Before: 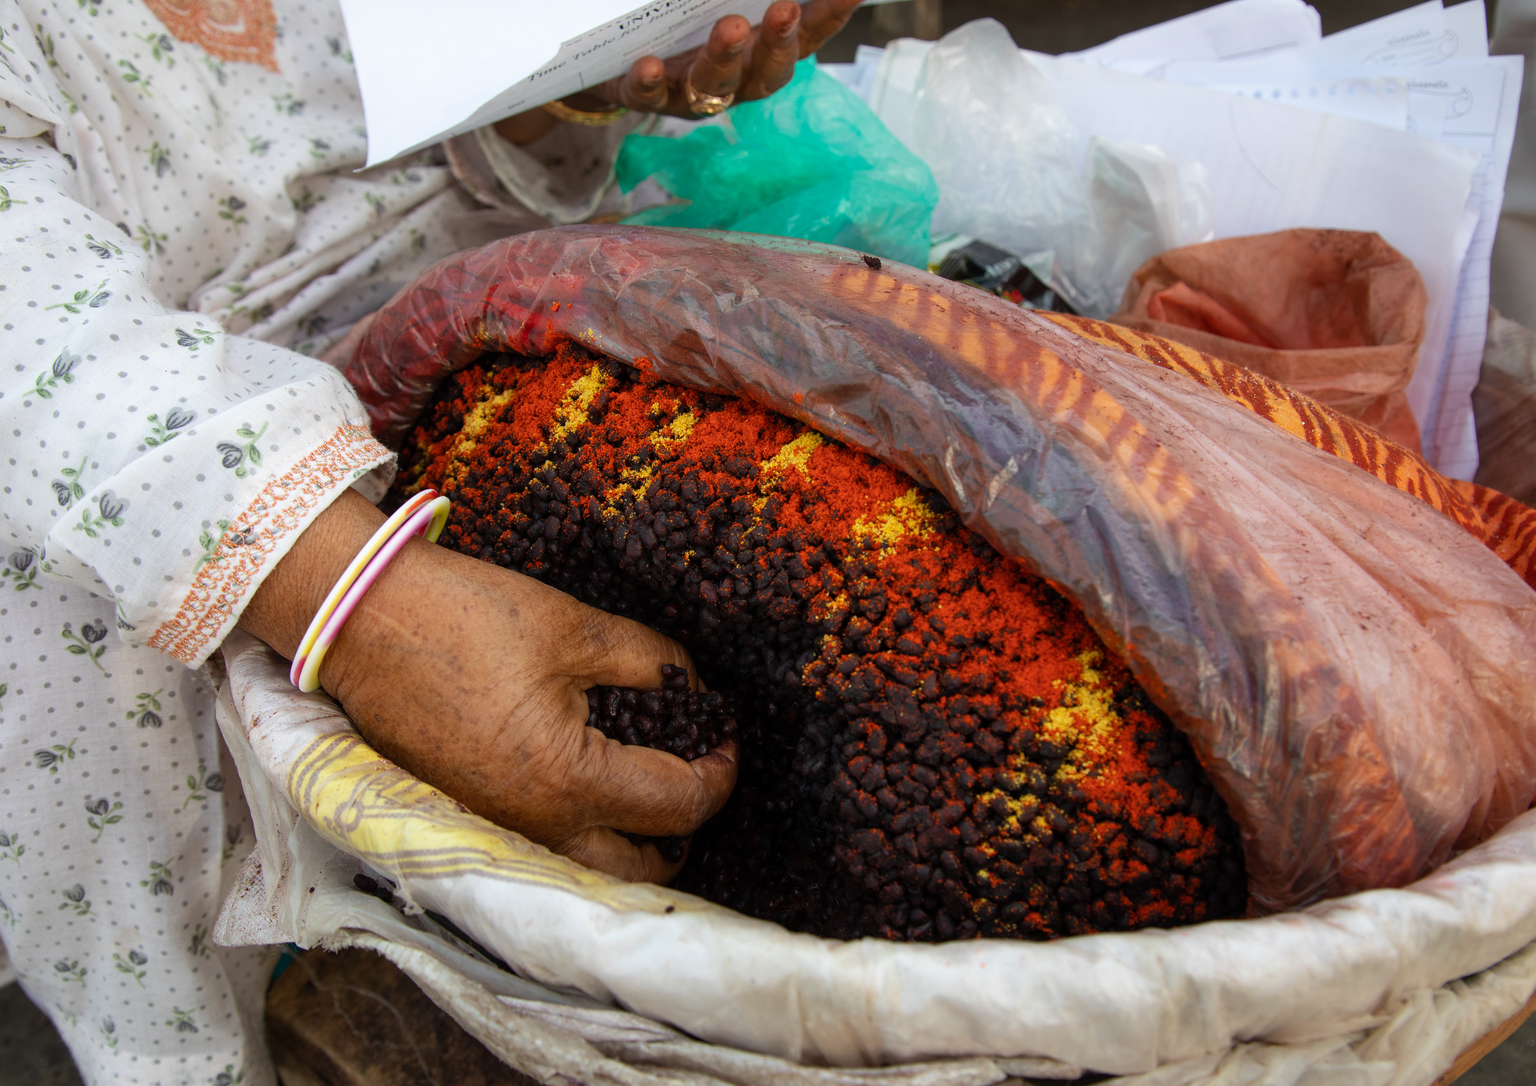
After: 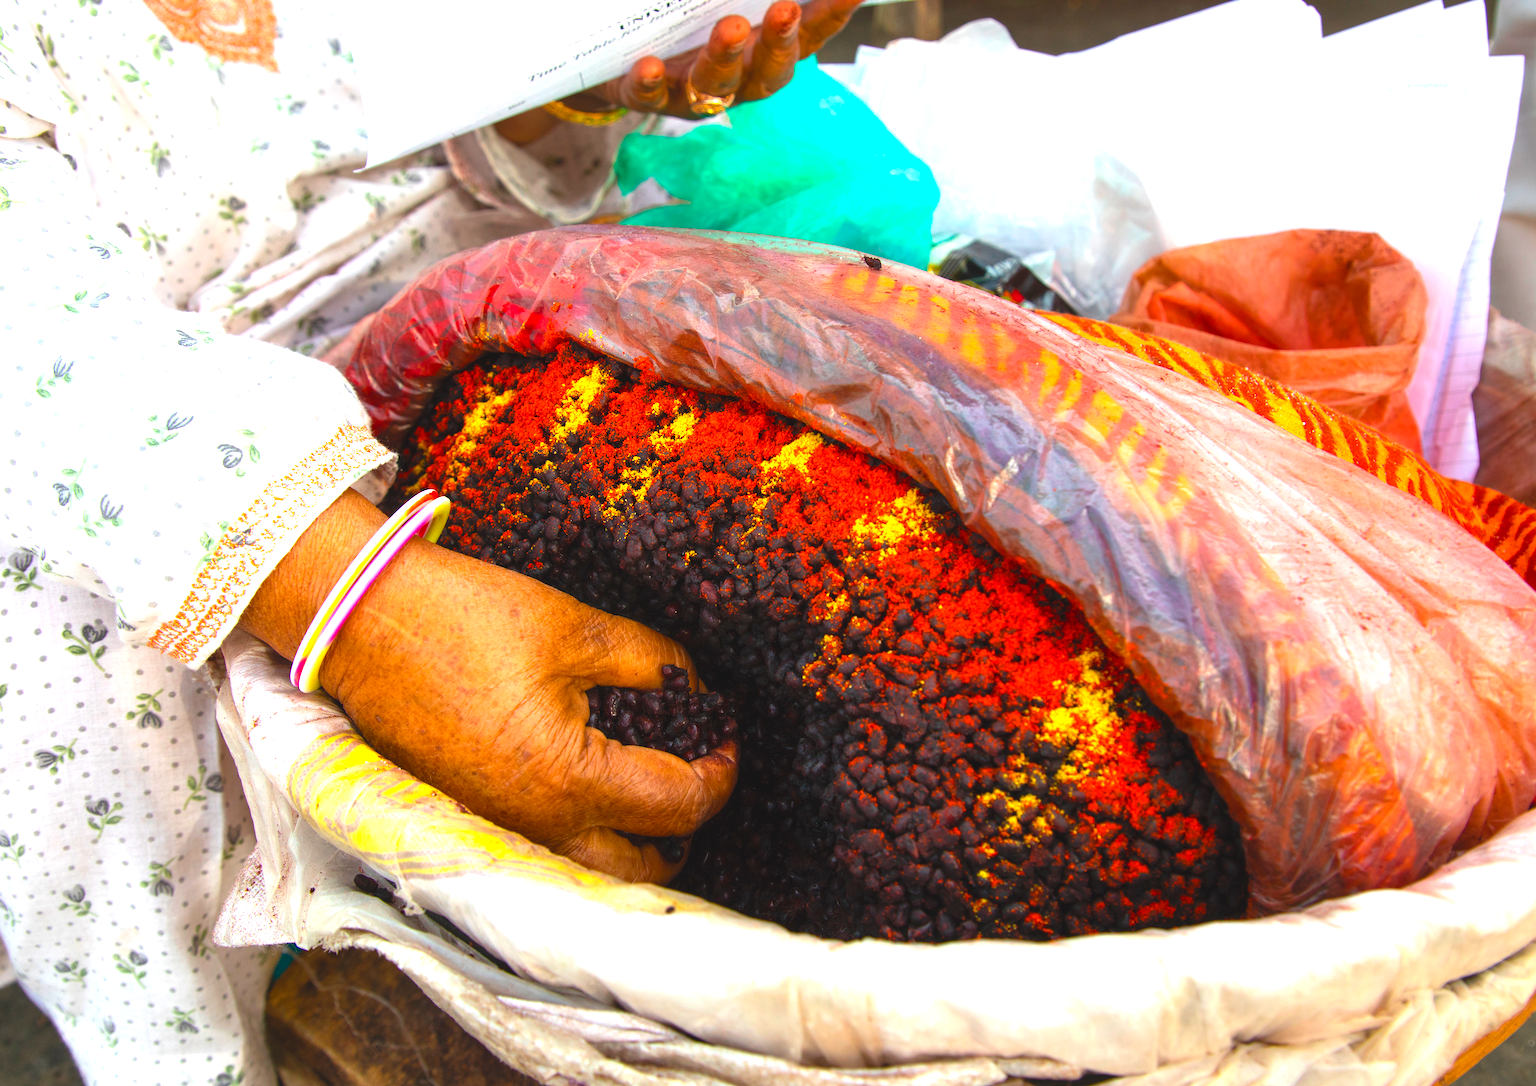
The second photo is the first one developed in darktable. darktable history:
color balance rgb: shadows lift › chroma 0.687%, shadows lift › hue 114.86°, global offset › luminance 0.776%, linear chroma grading › global chroma 14.433%, perceptual saturation grading › global saturation 17.761%
exposure: exposure 1.242 EV, compensate highlight preservation false
